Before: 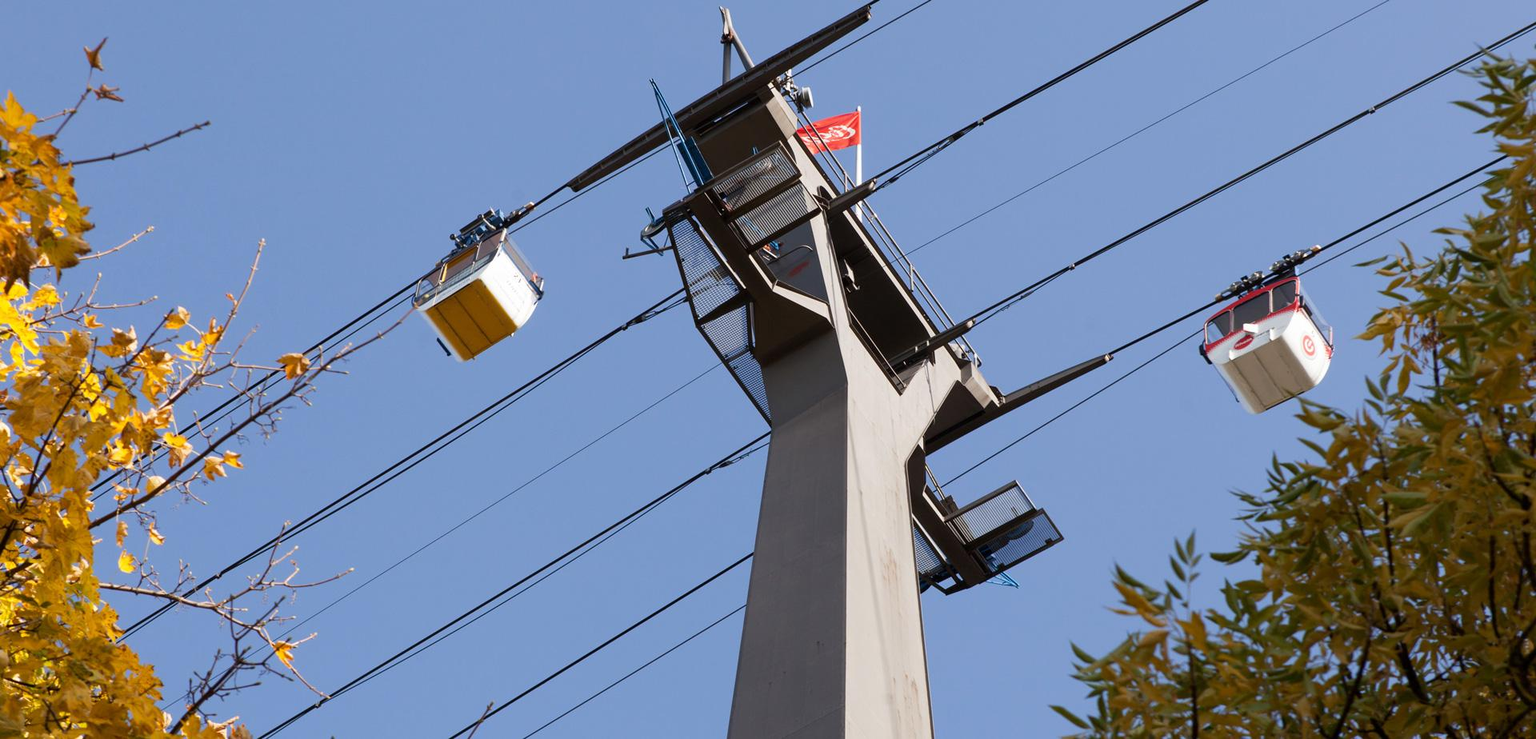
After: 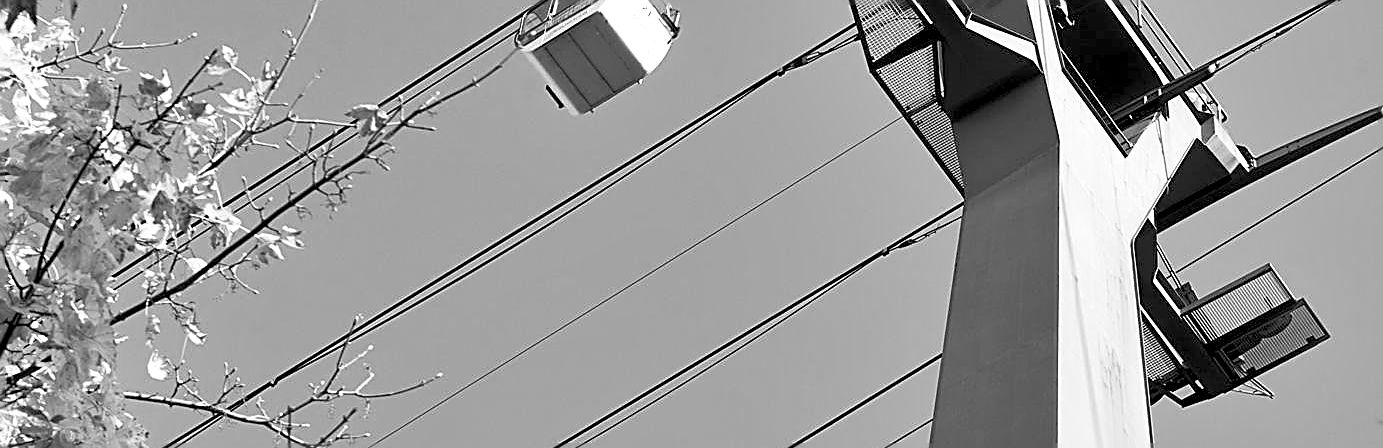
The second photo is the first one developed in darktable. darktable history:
shadows and highlights: soften with gaussian
contrast brightness saturation: contrast 0.09, saturation 0.28
monochrome: a 32, b 64, size 2.3, highlights 1
sharpen: radius 1.685, amount 1.294
crop: top 36.498%, right 27.964%, bottom 14.995%
levels: black 3.83%, white 90.64%, levels [0.044, 0.416, 0.908]
